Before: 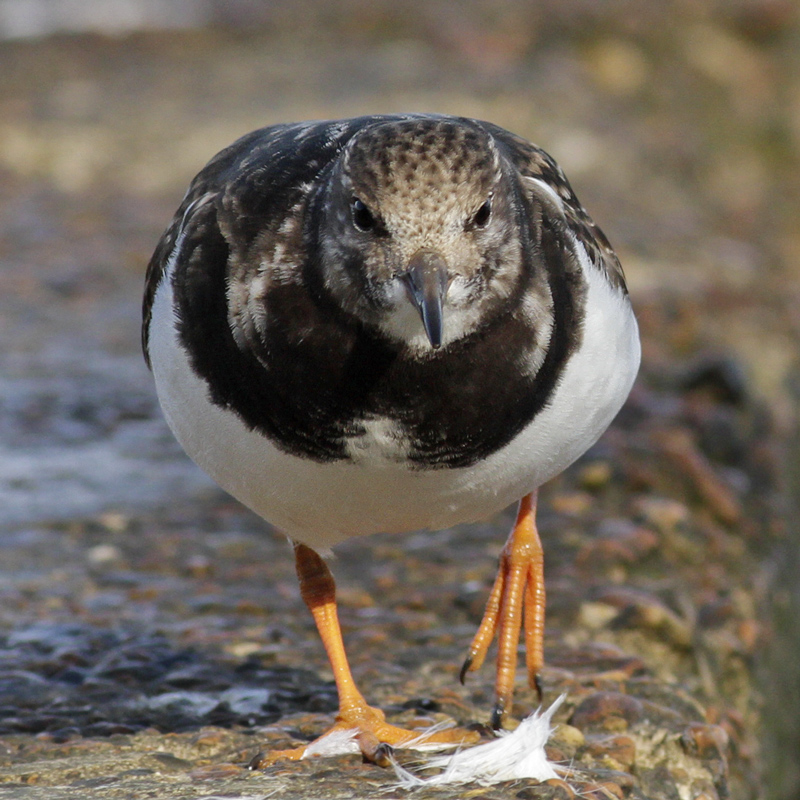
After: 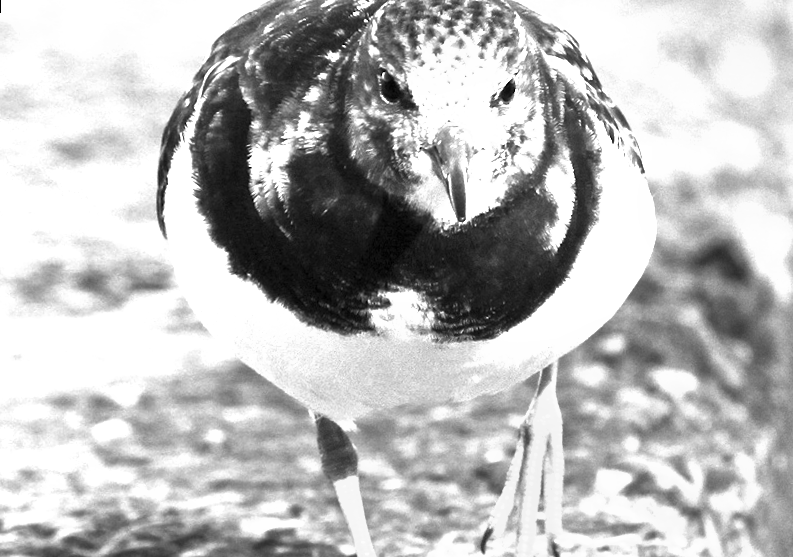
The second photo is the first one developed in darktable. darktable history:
crop and rotate: top 12.5%, bottom 12.5%
monochrome: on, module defaults
color balance rgb: perceptual saturation grading › global saturation 25%, perceptual brilliance grading › global brilliance 35%, perceptual brilliance grading › highlights 50%, perceptual brilliance grading › mid-tones 60%, perceptual brilliance grading › shadows 35%, global vibrance 20%
rotate and perspective: rotation 0.679°, lens shift (horizontal) 0.136, crop left 0.009, crop right 0.991, crop top 0.078, crop bottom 0.95
exposure: compensate highlight preservation false
velvia: on, module defaults
